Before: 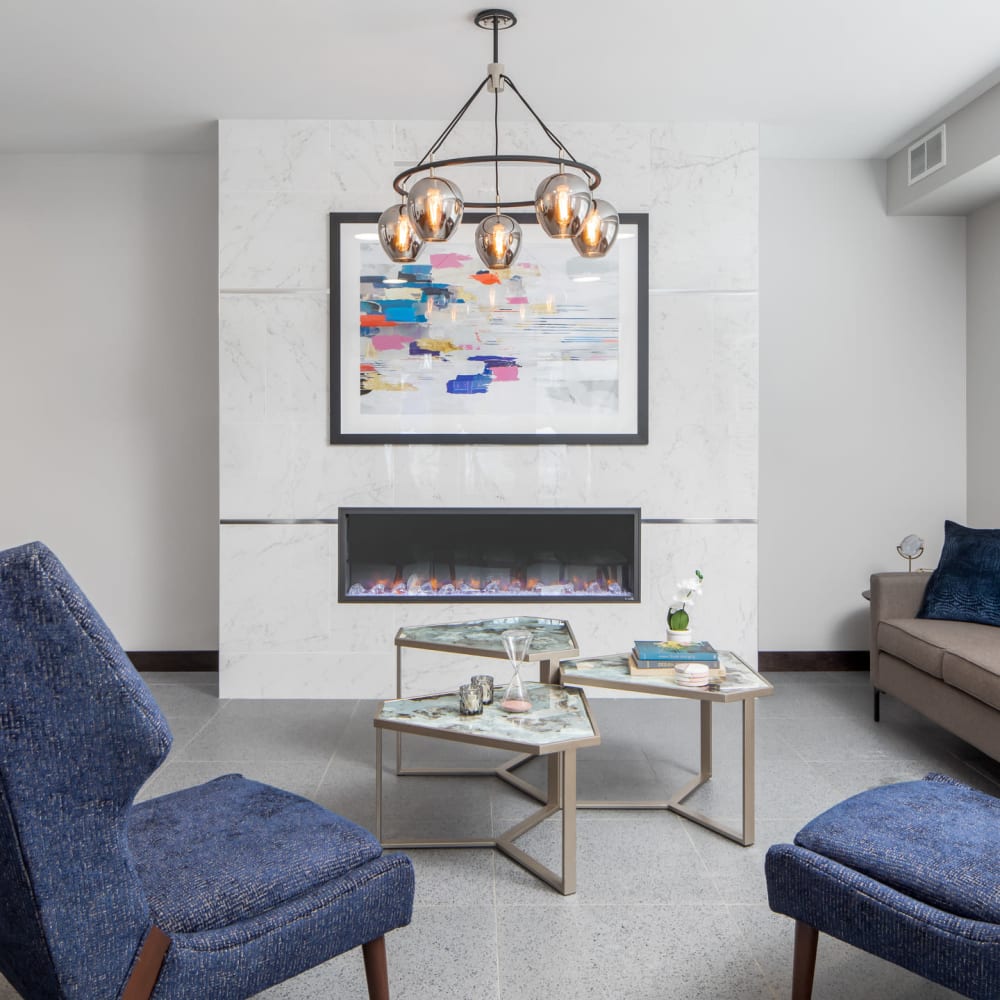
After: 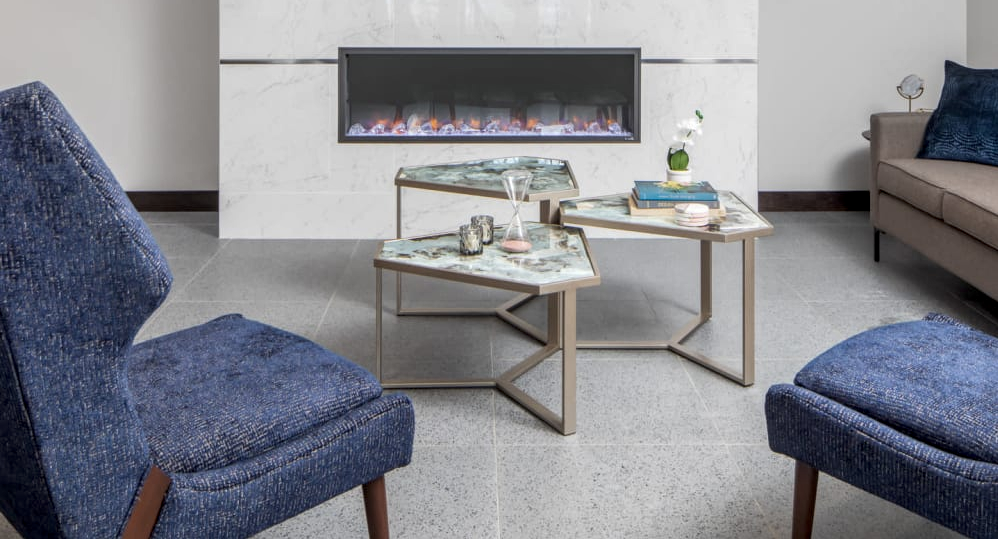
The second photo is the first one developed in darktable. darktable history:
crop and rotate: top 46.092%, right 0.116%
local contrast: on, module defaults
